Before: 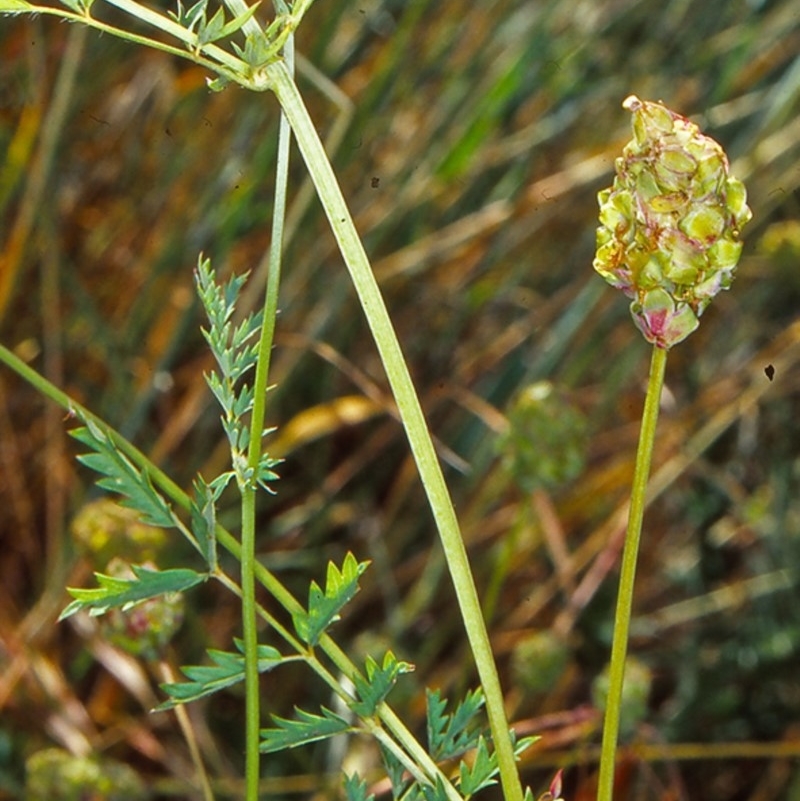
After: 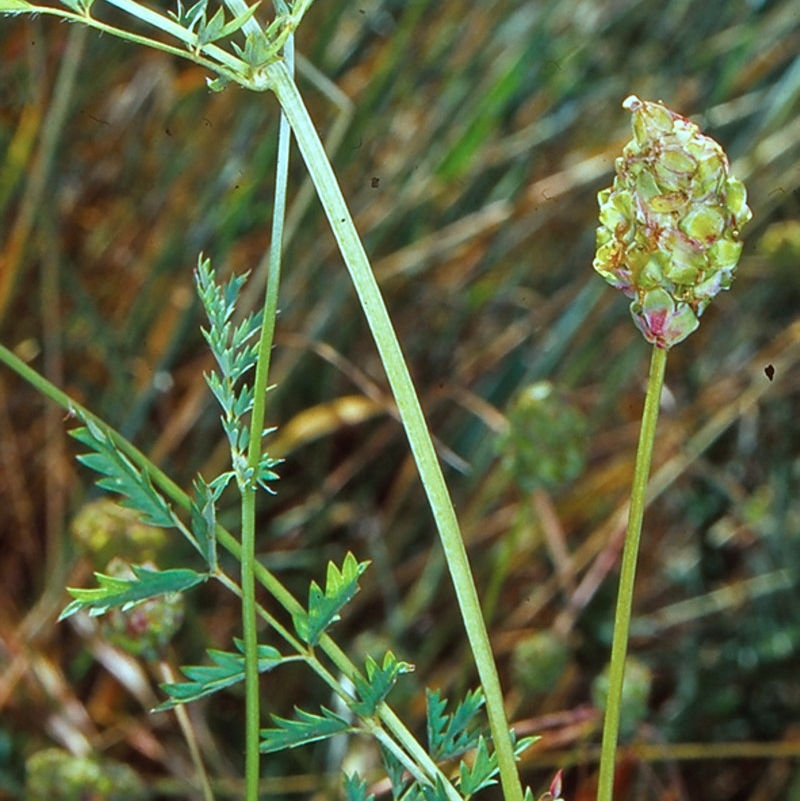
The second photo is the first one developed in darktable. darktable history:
color correction: highlights a* -10.51, highlights b* -19.82
sharpen: amount 0.211
